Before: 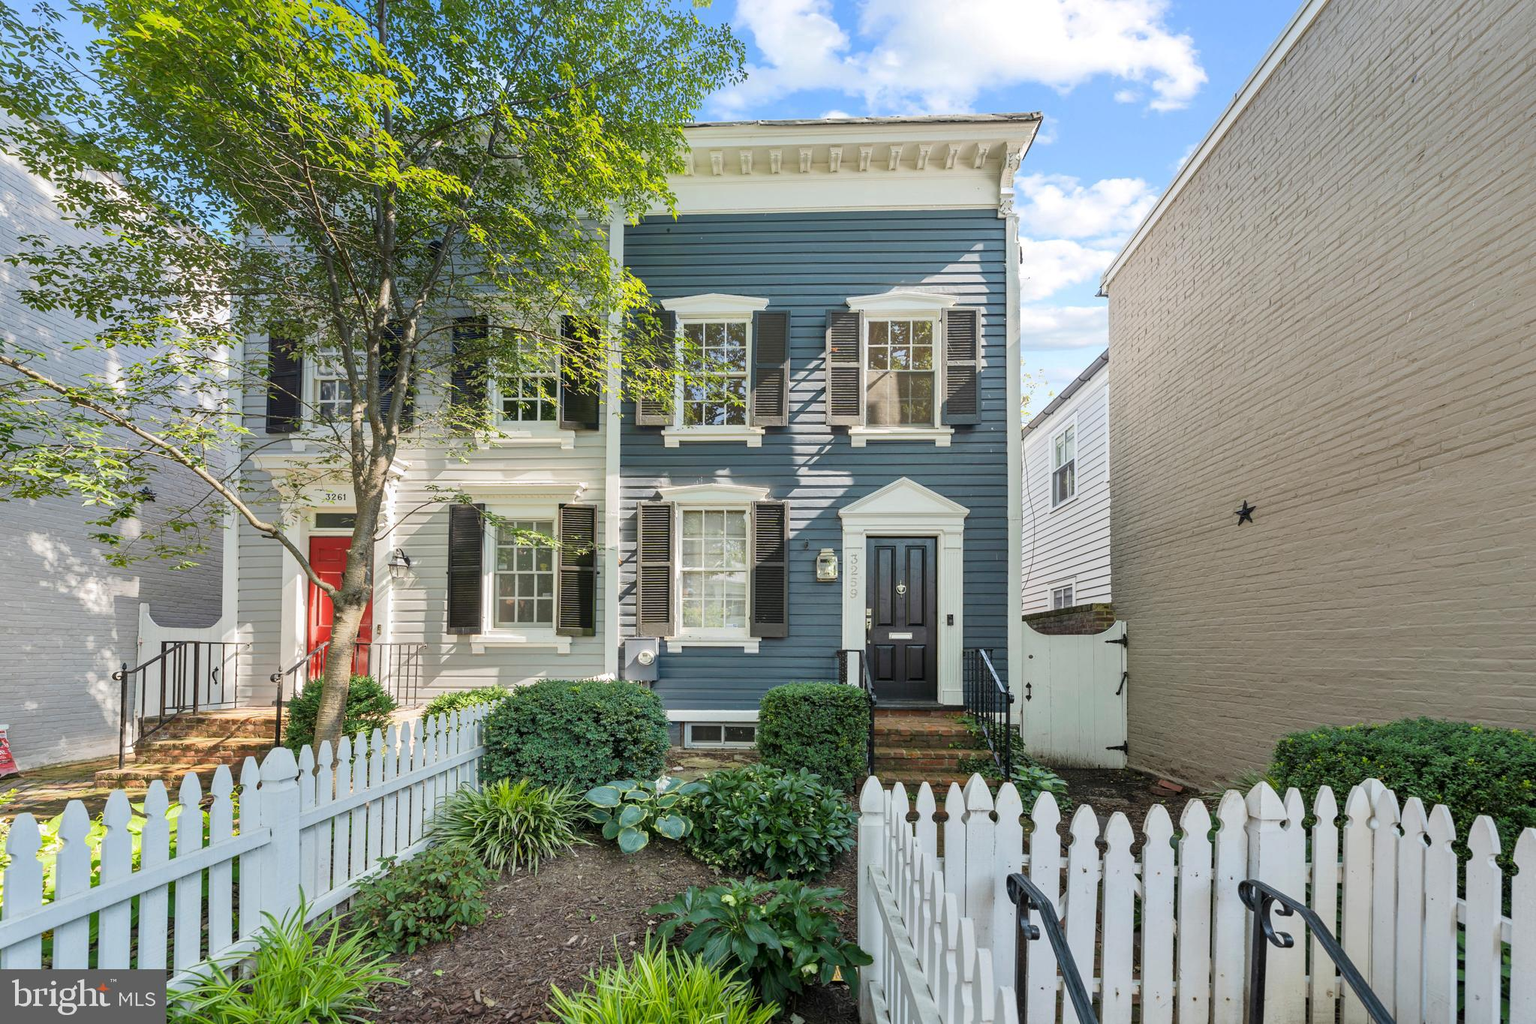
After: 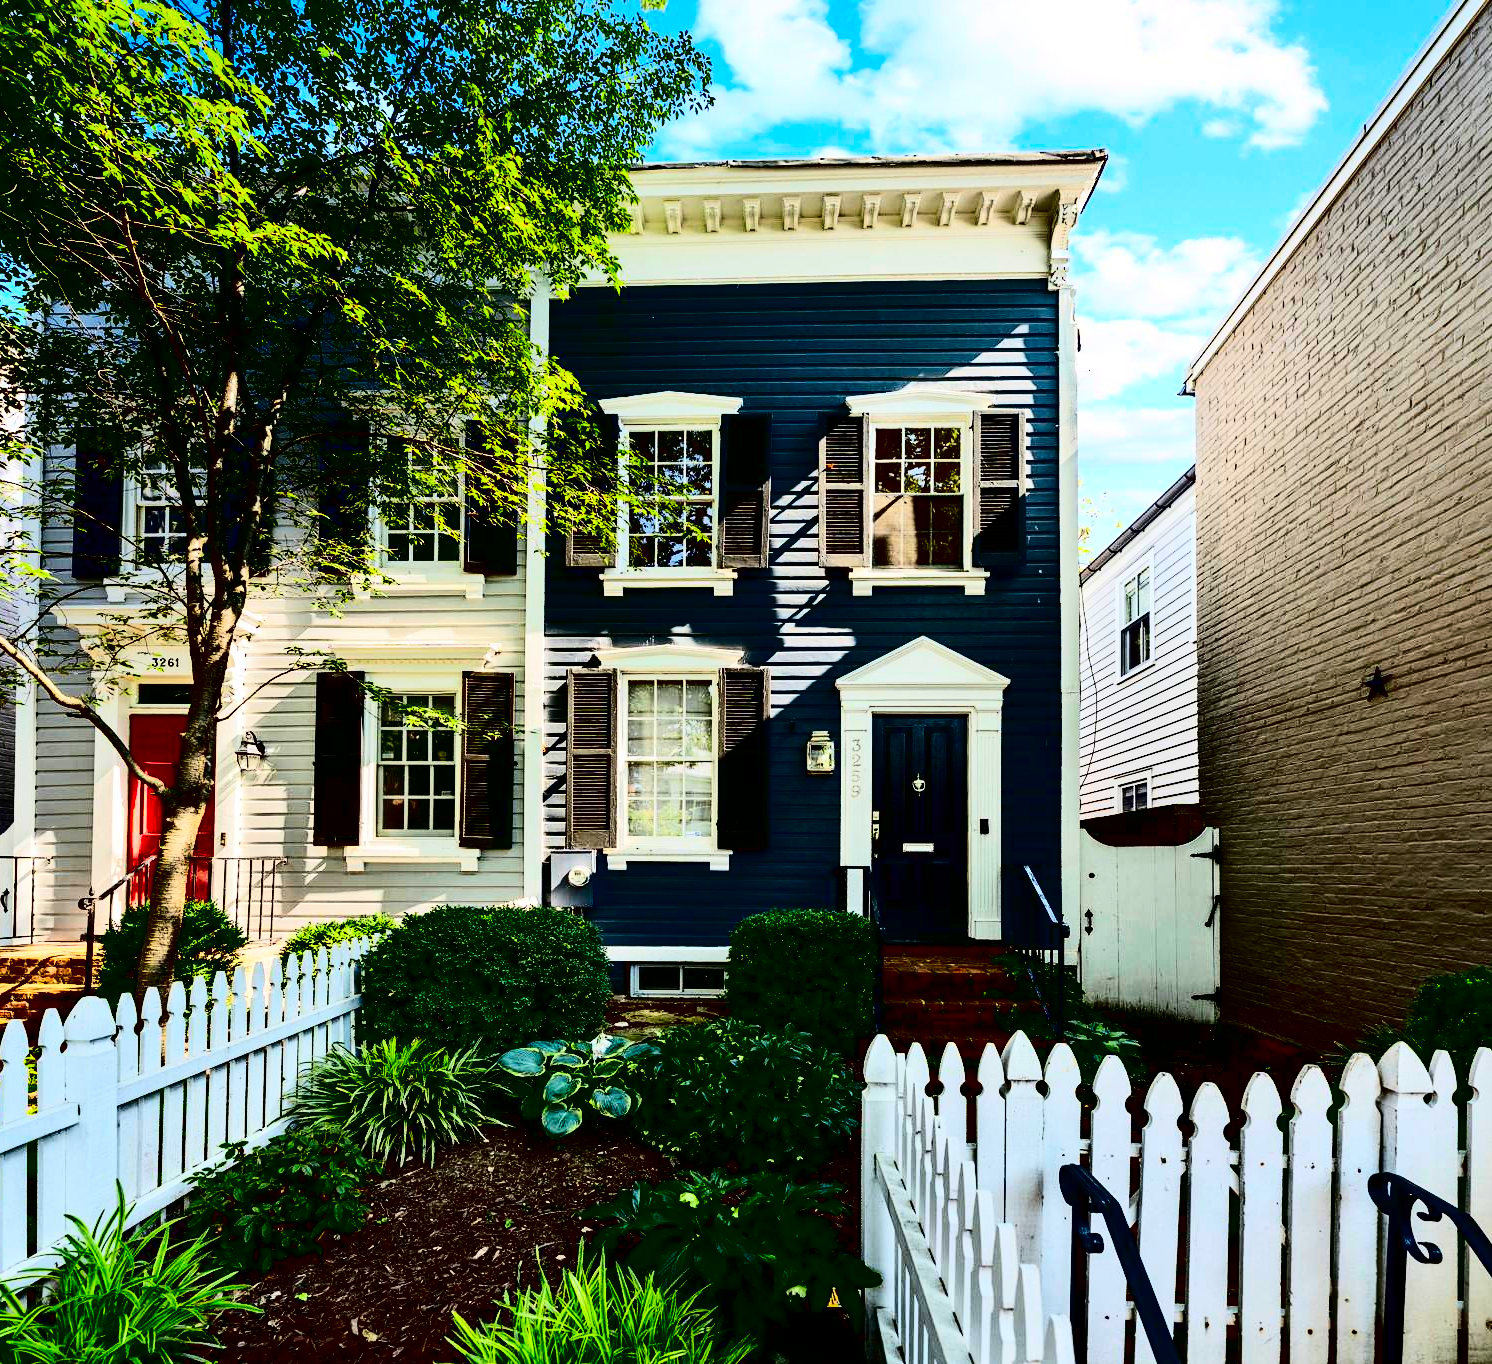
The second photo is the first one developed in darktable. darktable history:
contrast brightness saturation: contrast 0.781, brightness -0.981, saturation 0.992
crop: left 13.82%, right 13.253%
